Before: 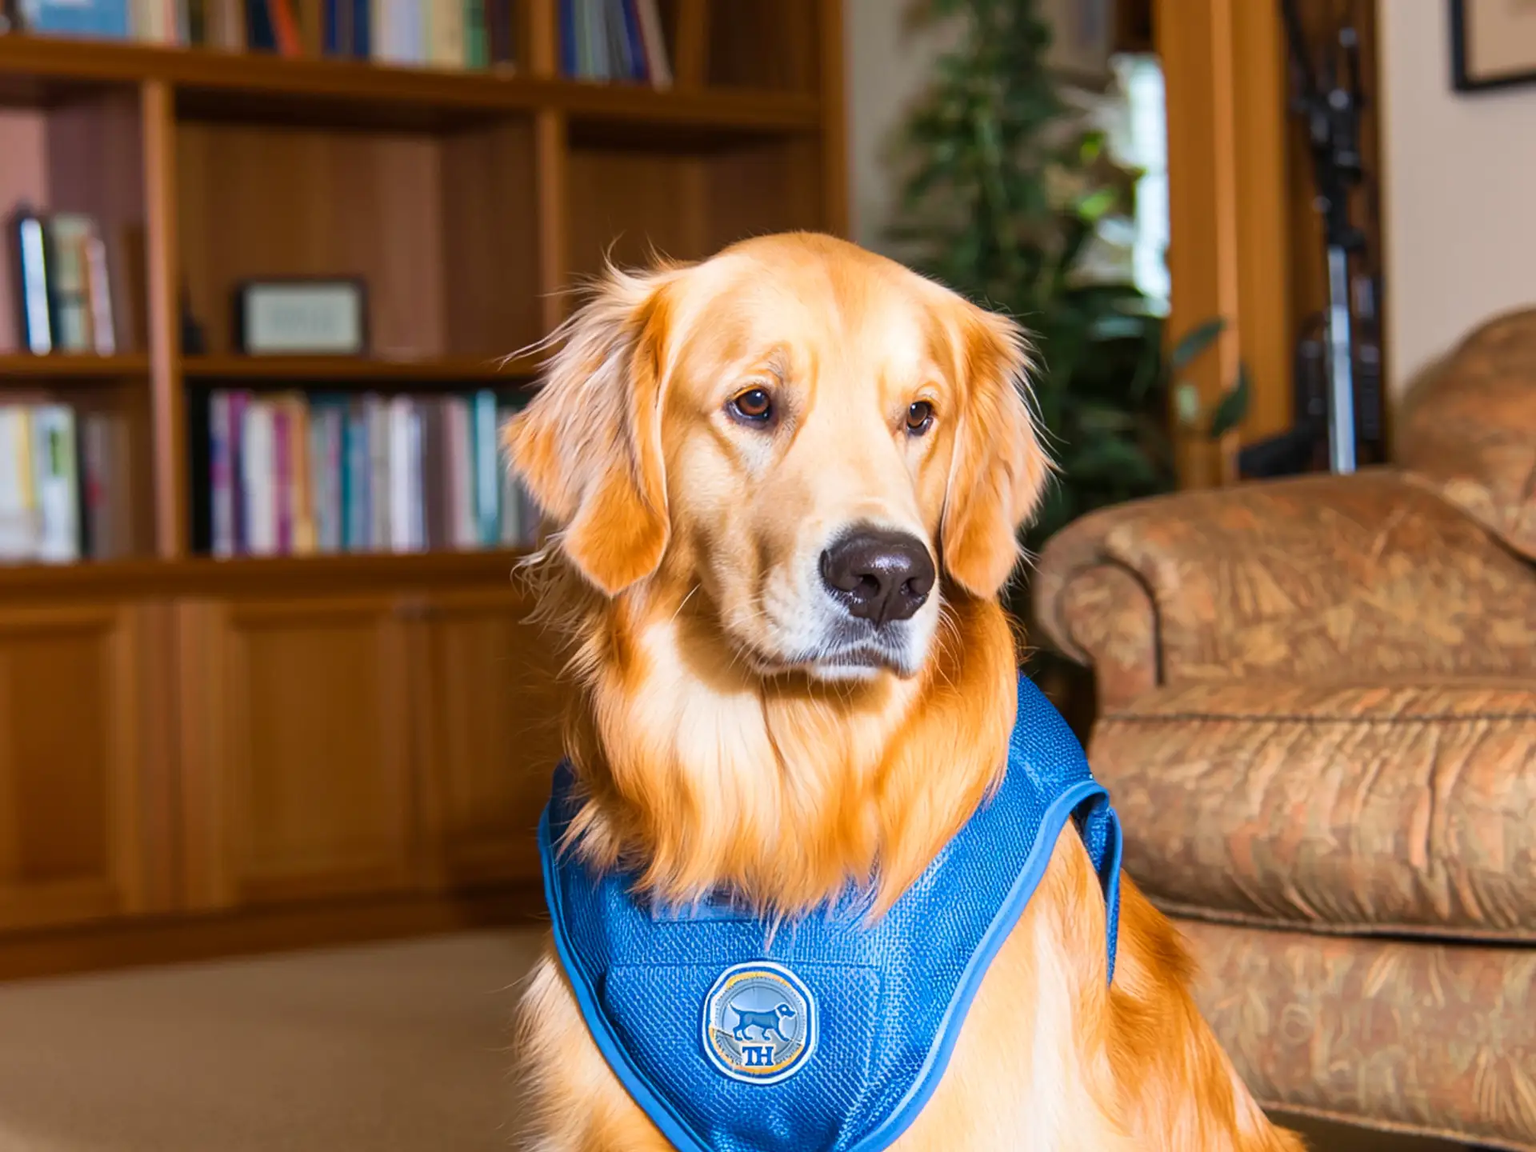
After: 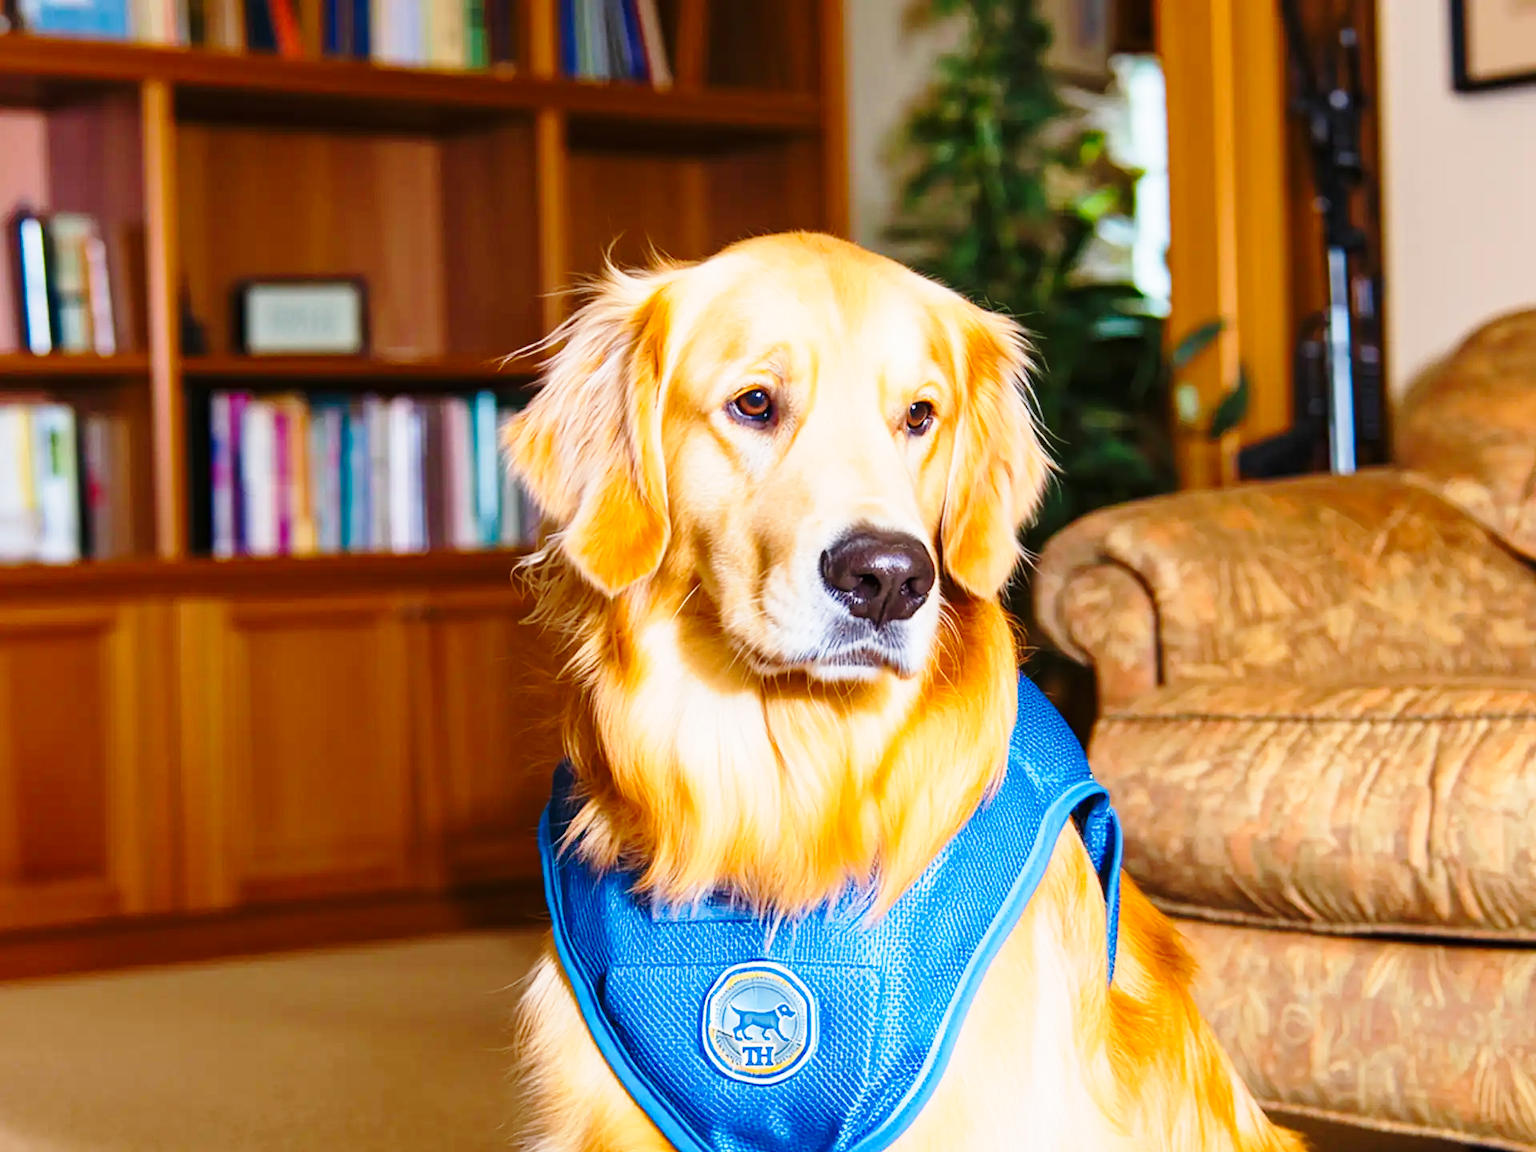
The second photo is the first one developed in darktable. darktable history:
contrast brightness saturation: contrast -0.014, brightness -0.011, saturation 0.037
haze removal: adaptive false
base curve: curves: ch0 [(0, 0) (0.028, 0.03) (0.121, 0.232) (0.46, 0.748) (0.859, 0.968) (1, 1)], preserve colors none
